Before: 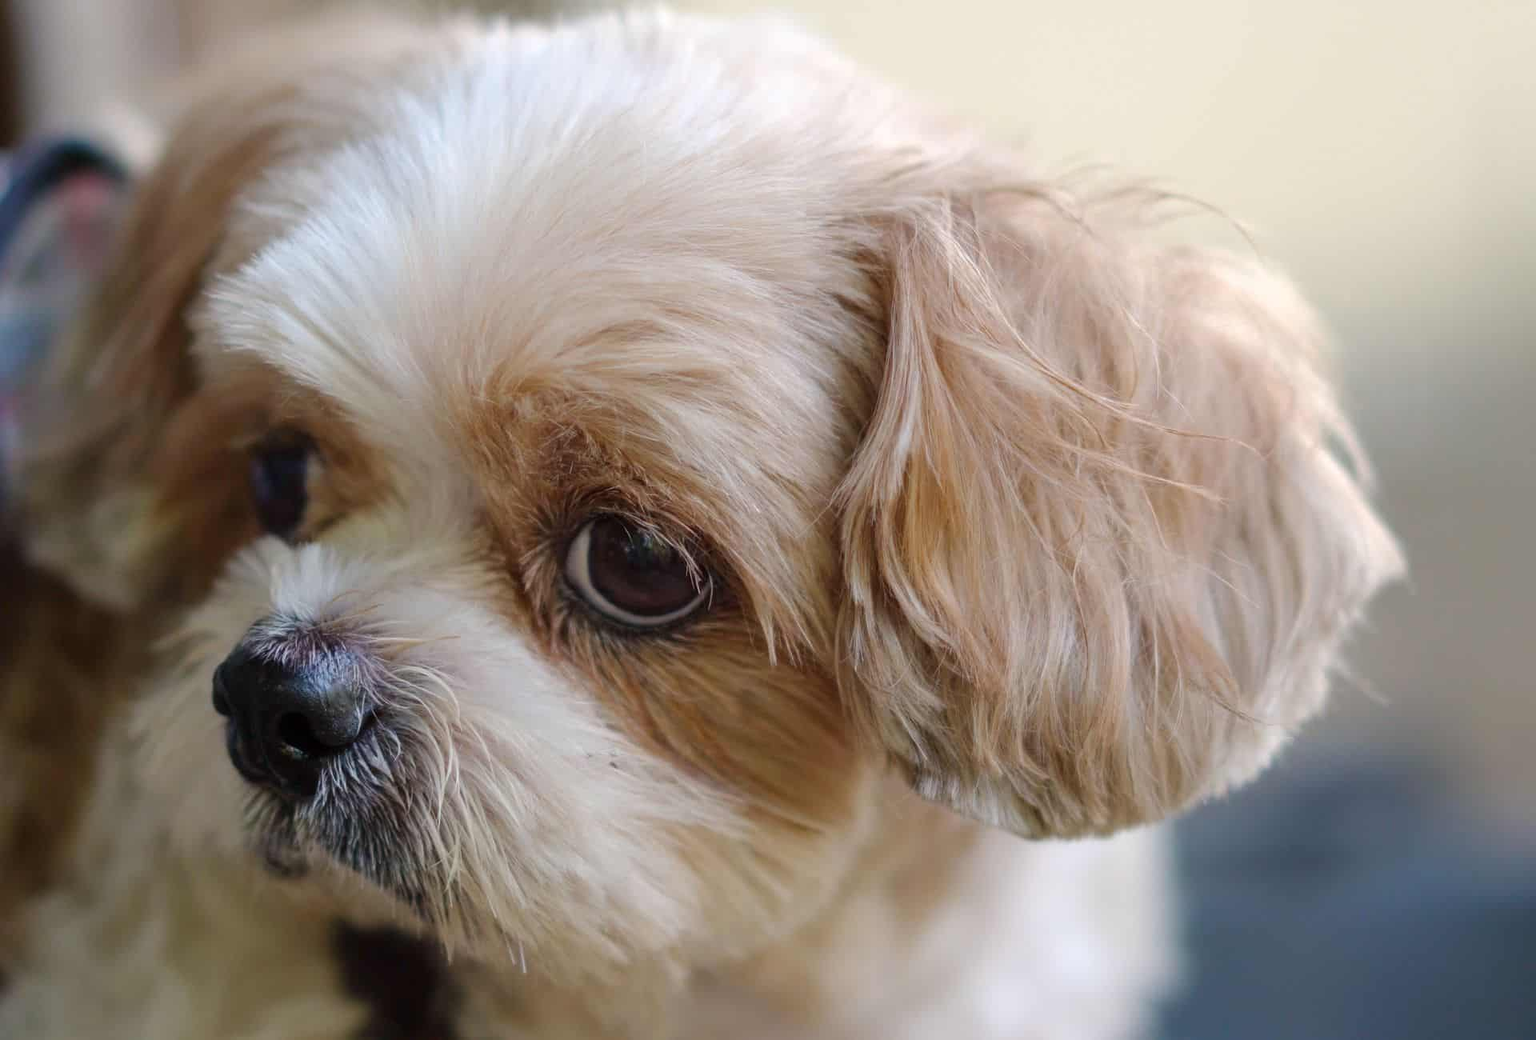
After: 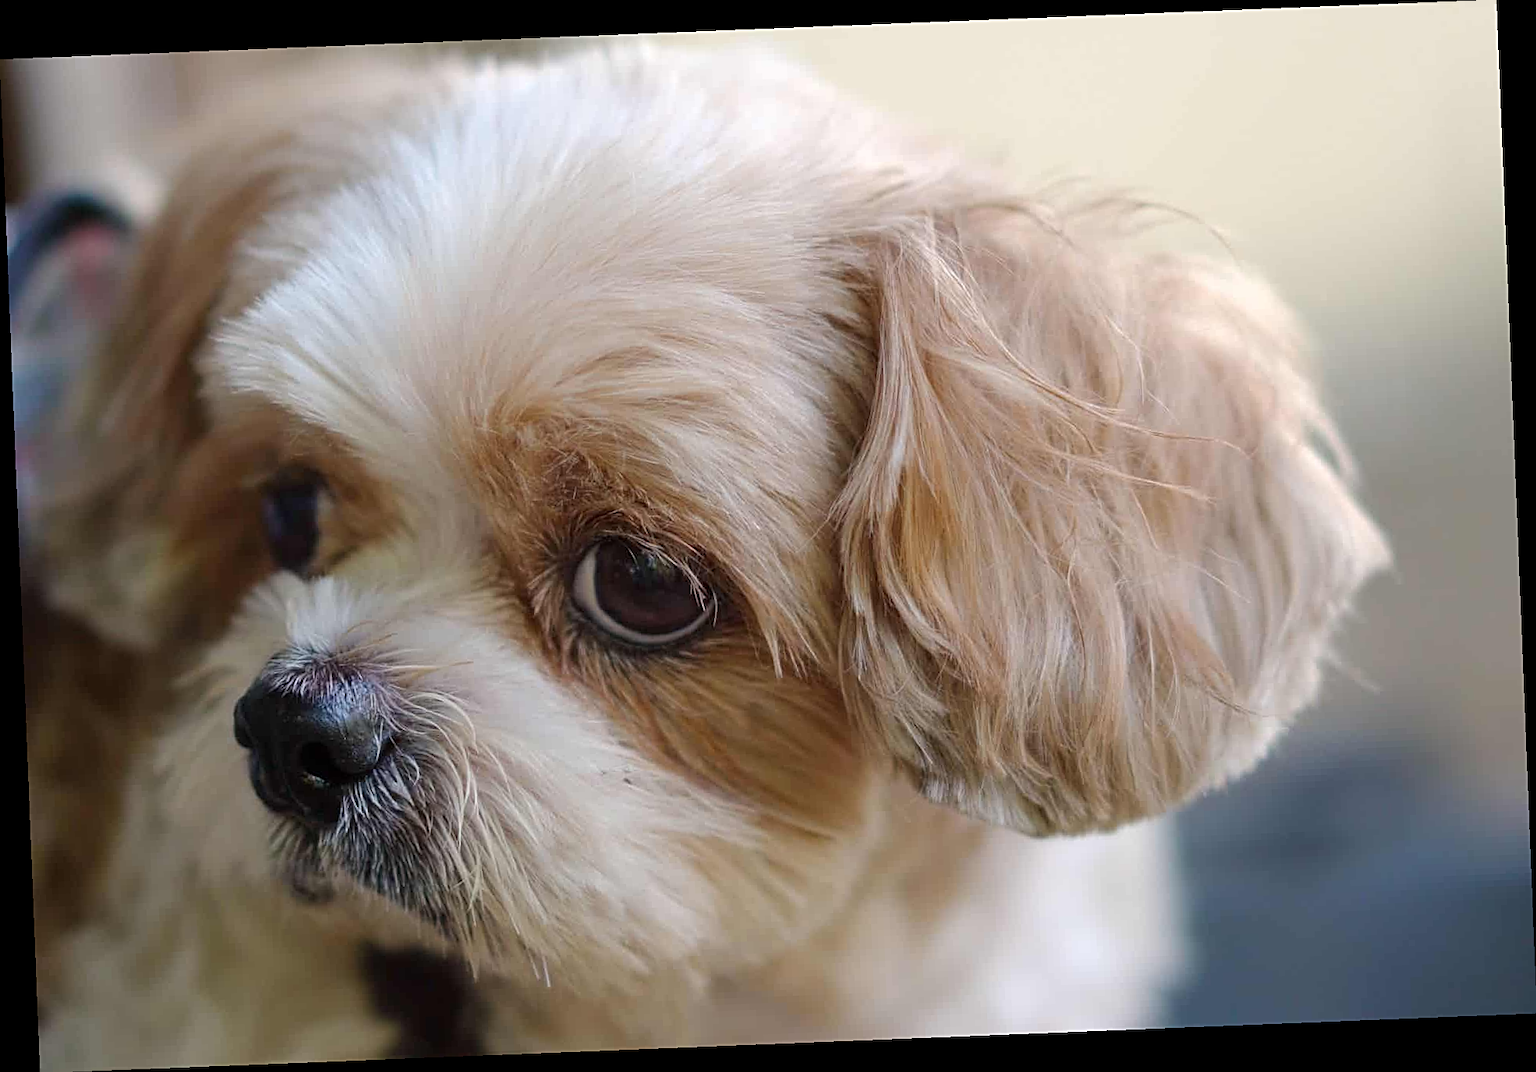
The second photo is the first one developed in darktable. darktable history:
rotate and perspective: rotation -2.29°, automatic cropping off
sharpen: amount 0.6
